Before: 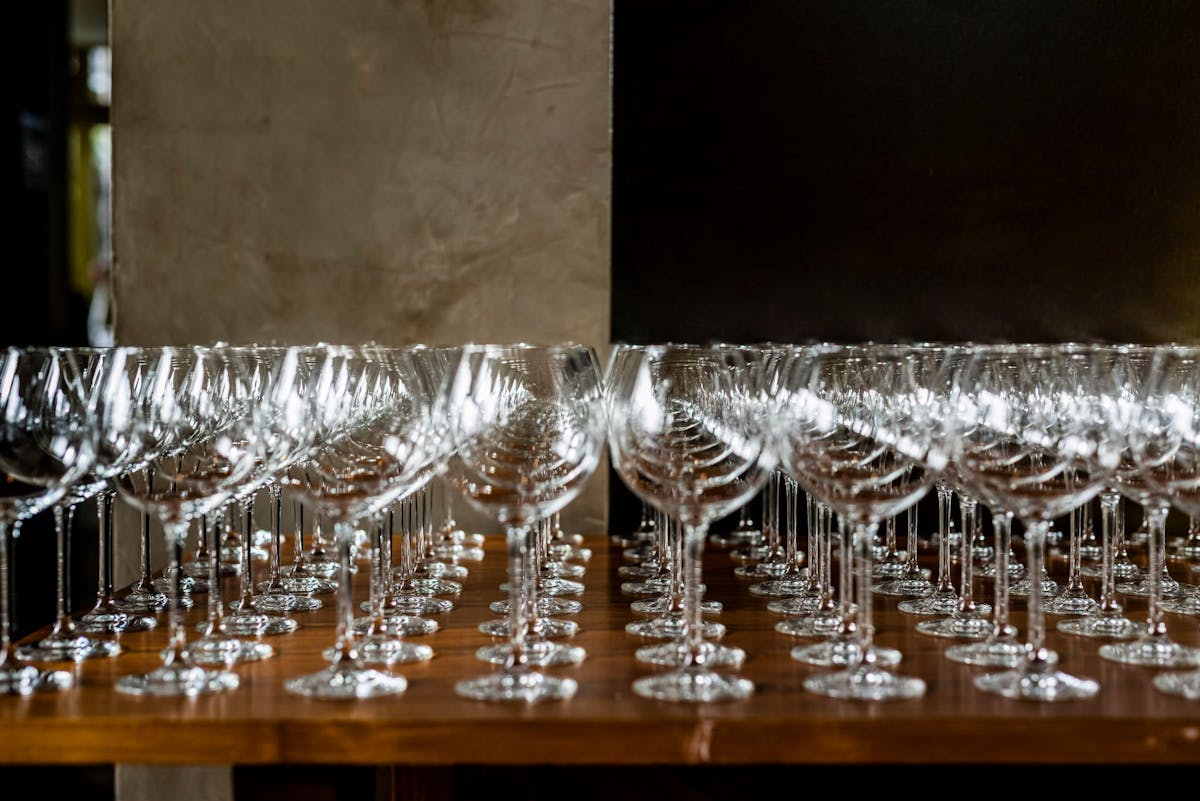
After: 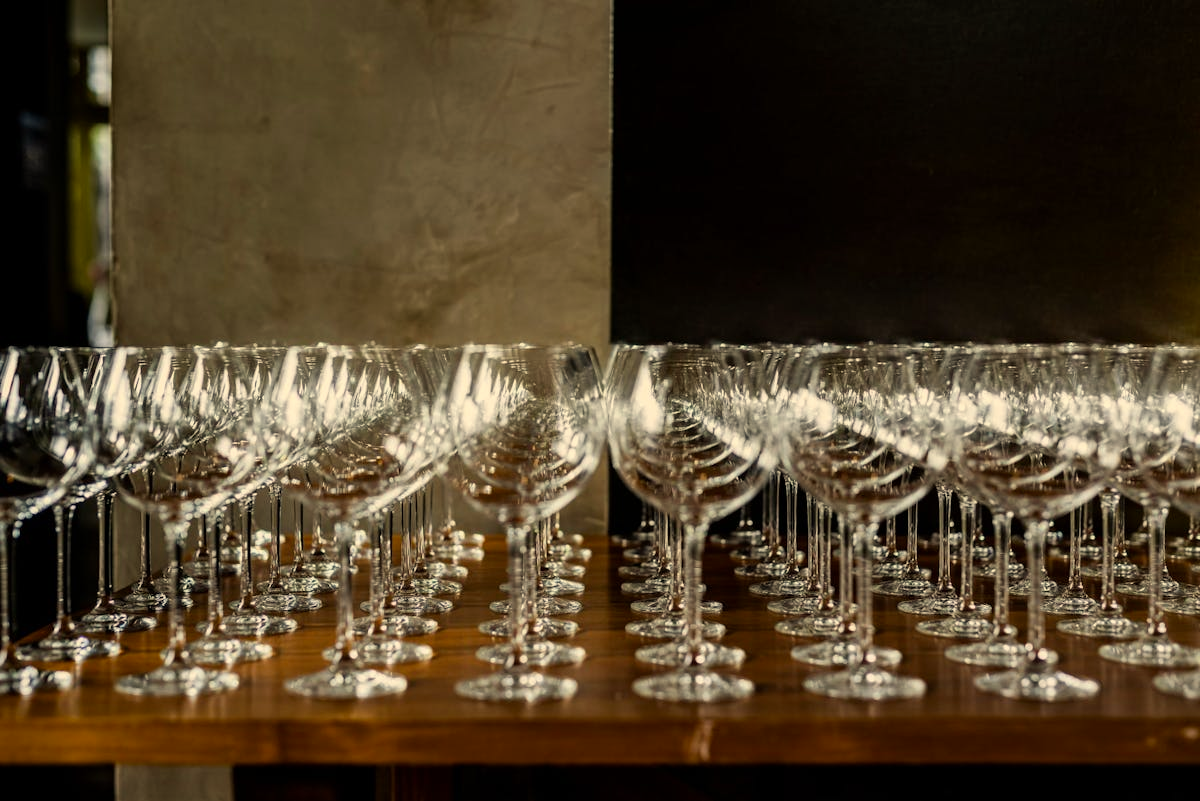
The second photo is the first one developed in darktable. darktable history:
color correction: highlights a* 2.72, highlights b* 23.07
exposure: exposure -0.143 EV, compensate highlight preservation false
